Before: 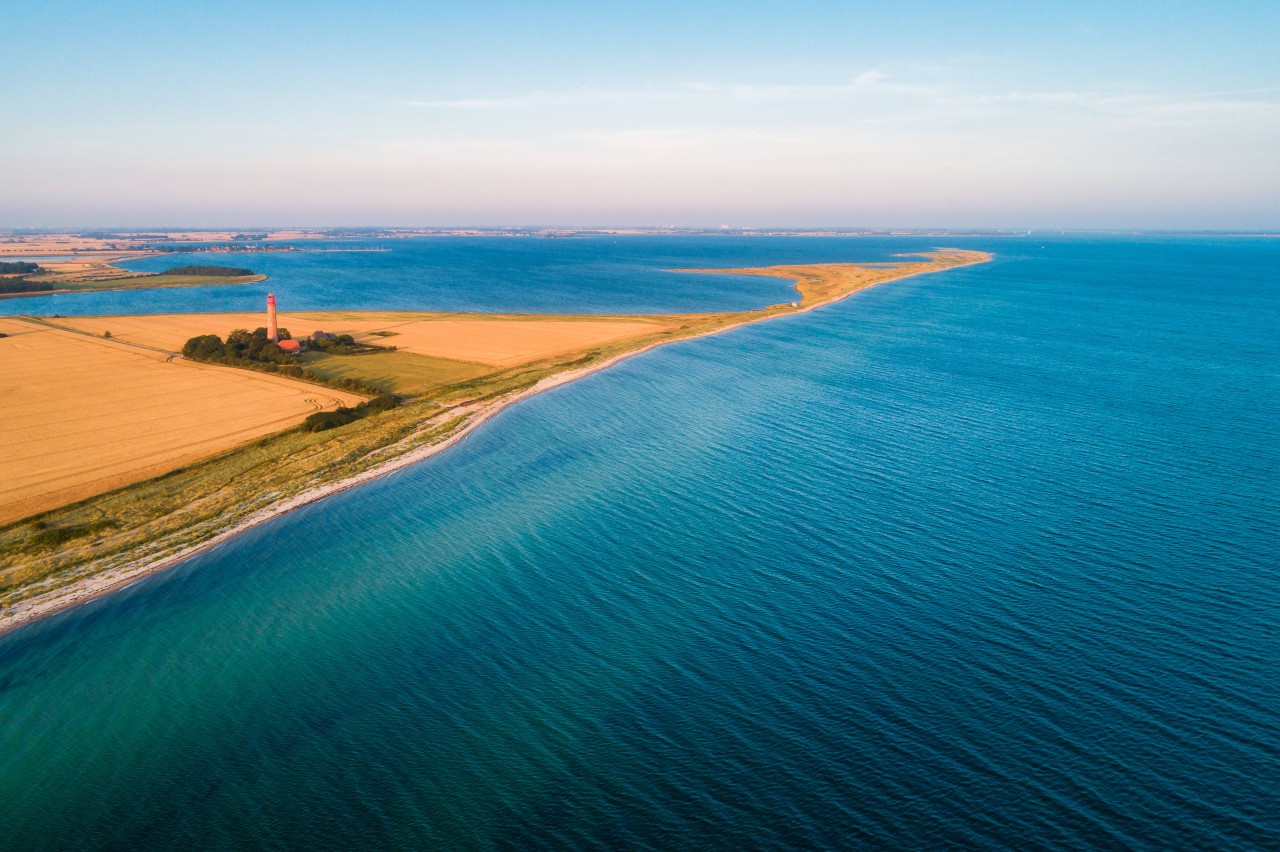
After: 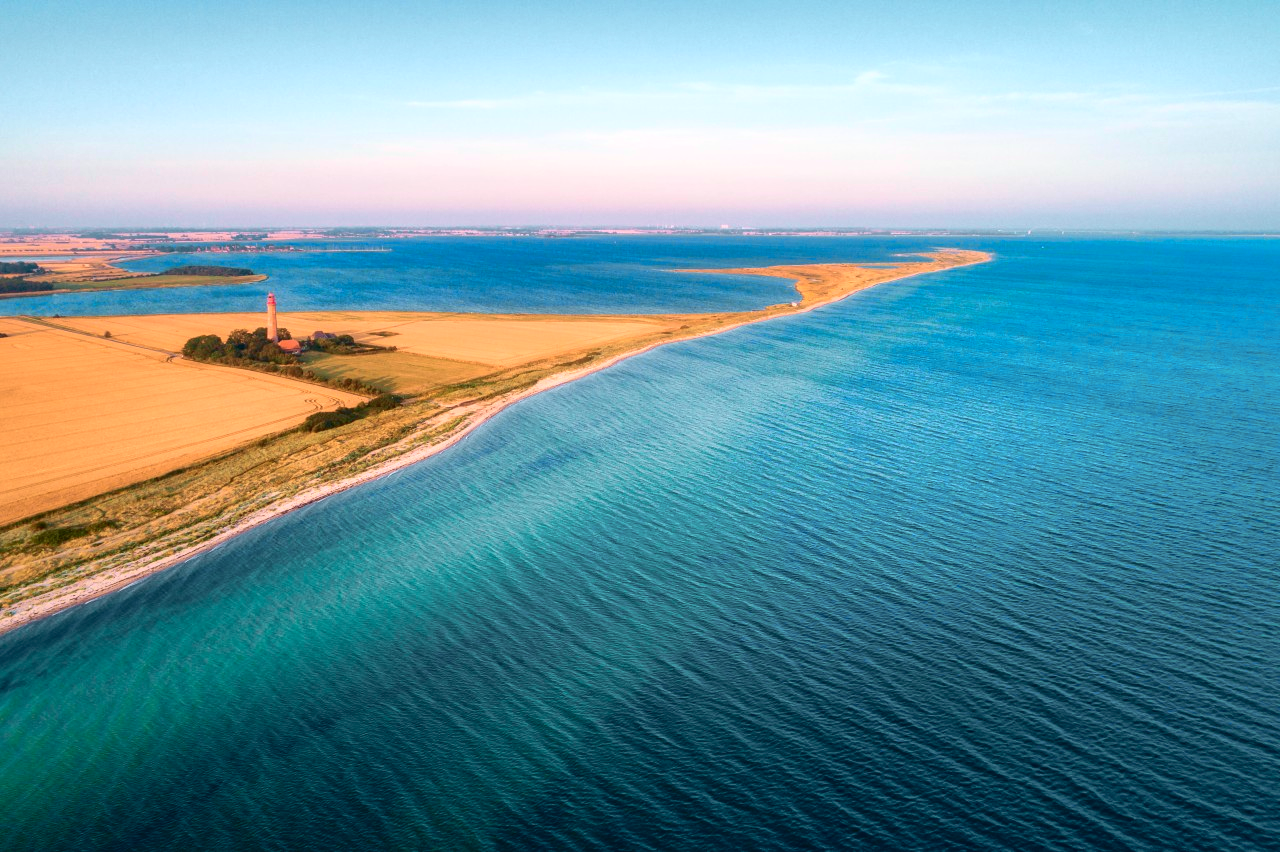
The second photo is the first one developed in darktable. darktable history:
local contrast: on, module defaults
tone curve: curves: ch0 [(0, 0.023) (0.087, 0.065) (0.184, 0.168) (0.45, 0.54) (0.57, 0.683) (0.722, 0.825) (0.877, 0.948) (1, 1)]; ch1 [(0, 0) (0.388, 0.369) (0.44, 0.44) (0.489, 0.481) (0.534, 0.561) (0.657, 0.659) (1, 1)]; ch2 [(0, 0) (0.353, 0.317) (0.408, 0.427) (0.472, 0.46) (0.5, 0.496) (0.537, 0.534) (0.576, 0.592) (0.625, 0.631) (1, 1)], color space Lab, independent channels, preserve colors none
shadows and highlights: on, module defaults
tone equalizer: on, module defaults
